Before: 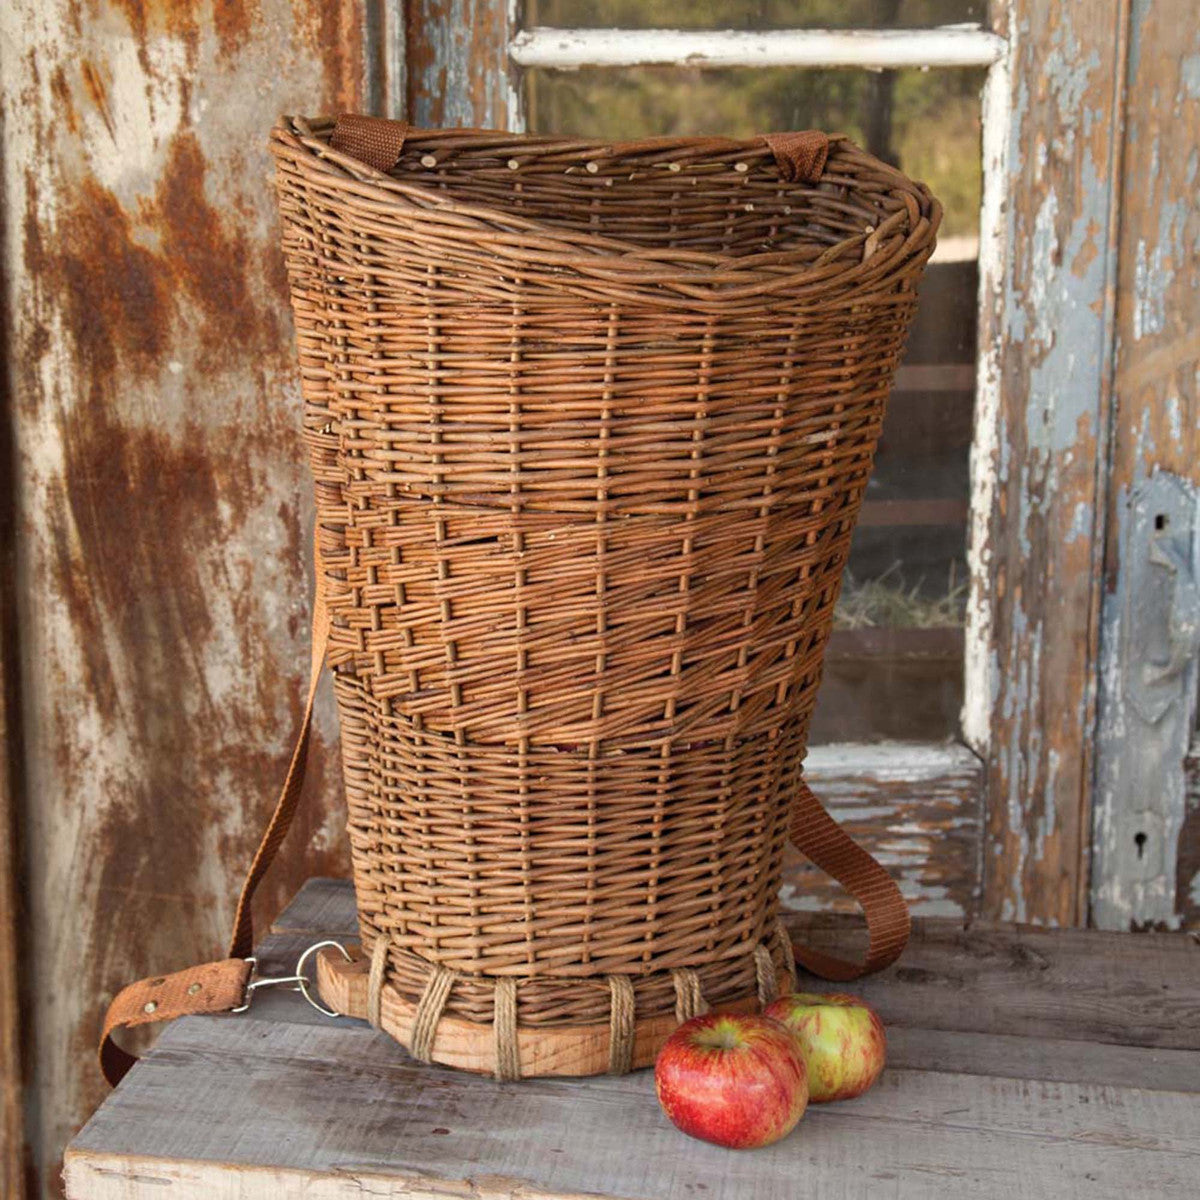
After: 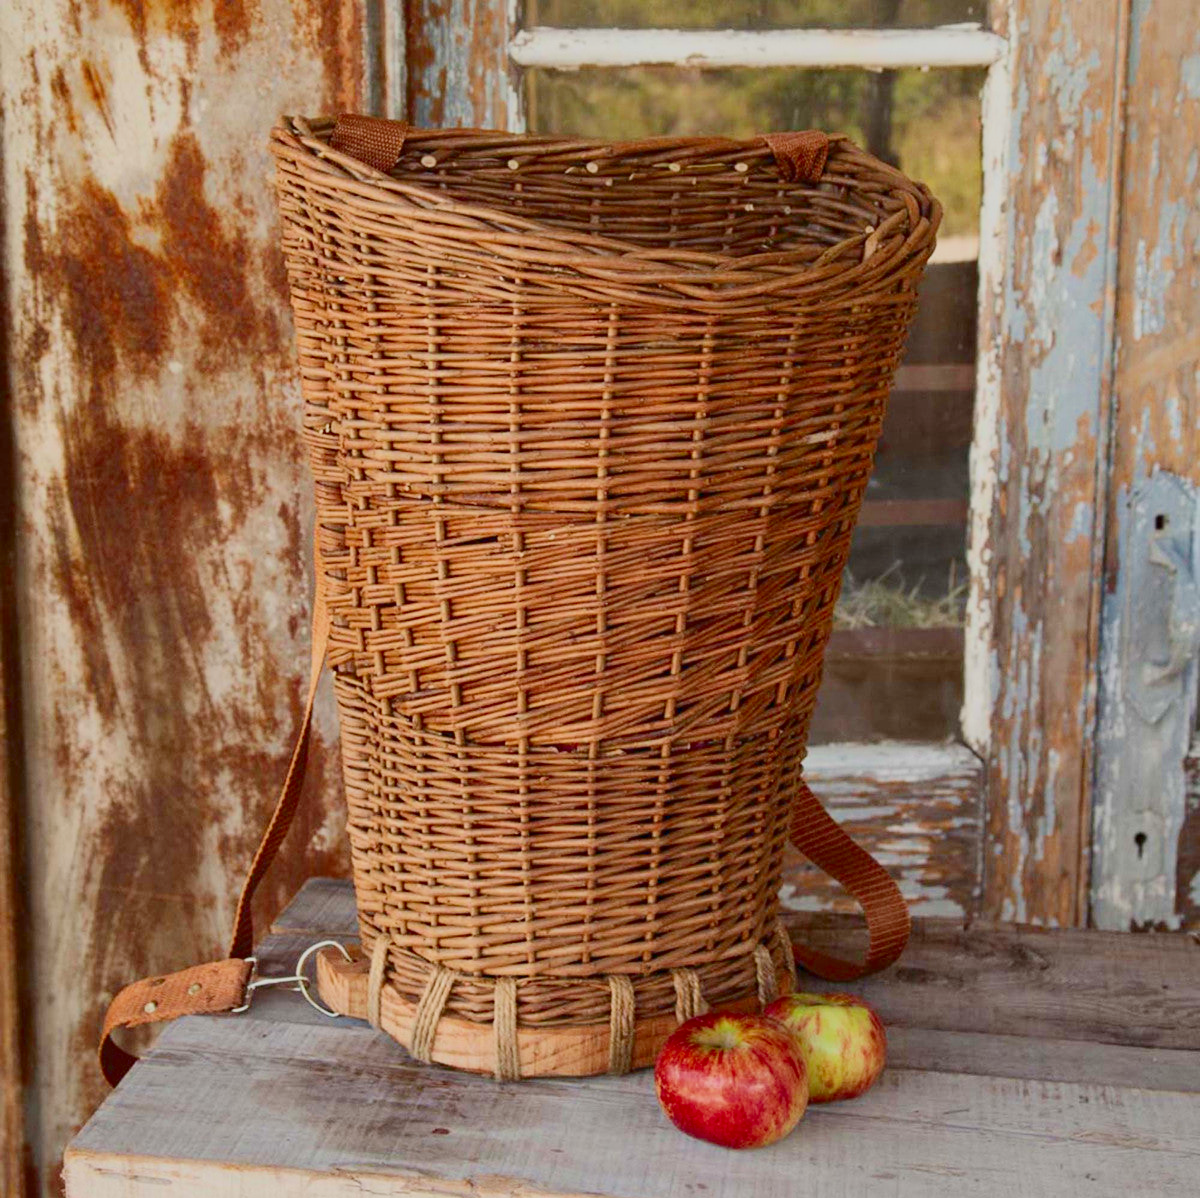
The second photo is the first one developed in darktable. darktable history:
filmic rgb: black relative exposure -14 EV, white relative exposure 8 EV, threshold 3 EV, hardness 3.74, latitude 50%, contrast 0.5, color science v5 (2021), contrast in shadows safe, contrast in highlights safe, enable highlight reconstruction true
crop: top 0.05%, bottom 0.098%
contrast brightness saturation: contrast 0.4, brightness 0.05, saturation 0.25
levels: levels [0, 0.492, 0.984]
